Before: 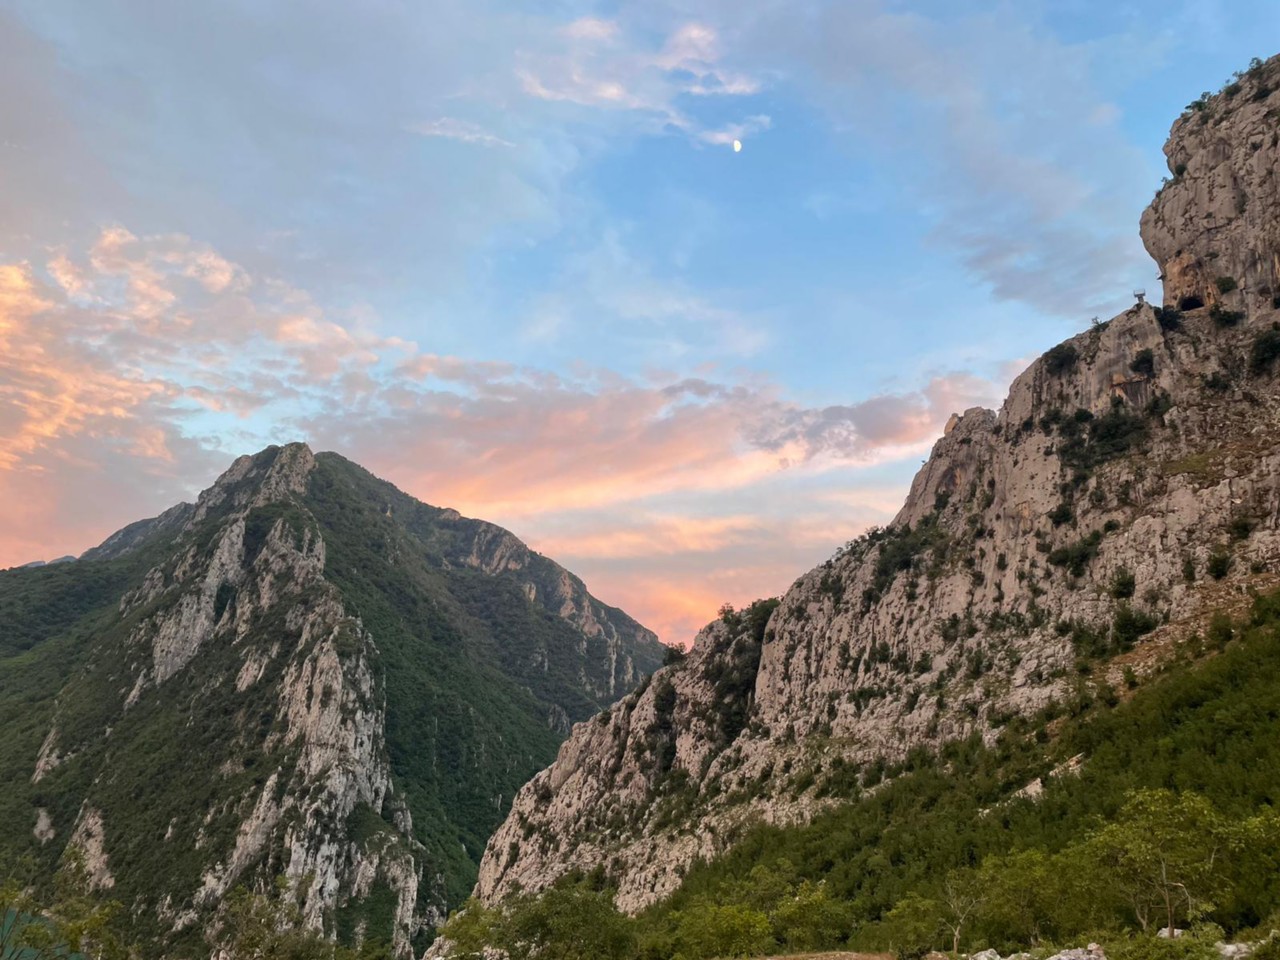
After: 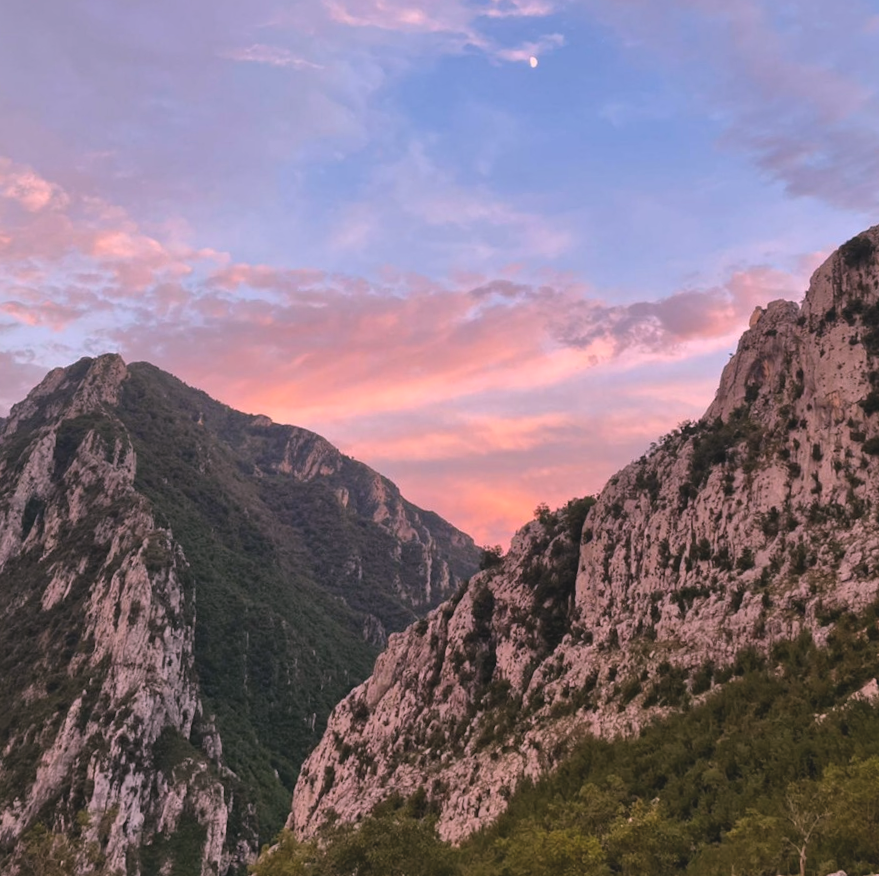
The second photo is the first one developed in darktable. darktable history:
white balance: red 1.188, blue 1.11
exposure: black level correction -0.015, exposure -0.5 EV, compensate highlight preservation false
local contrast: mode bilateral grid, contrast 20, coarseness 50, detail 120%, midtone range 0.2
crop and rotate: left 13.15%, top 5.251%, right 12.609%
rotate and perspective: rotation -1.68°, lens shift (vertical) -0.146, crop left 0.049, crop right 0.912, crop top 0.032, crop bottom 0.96
